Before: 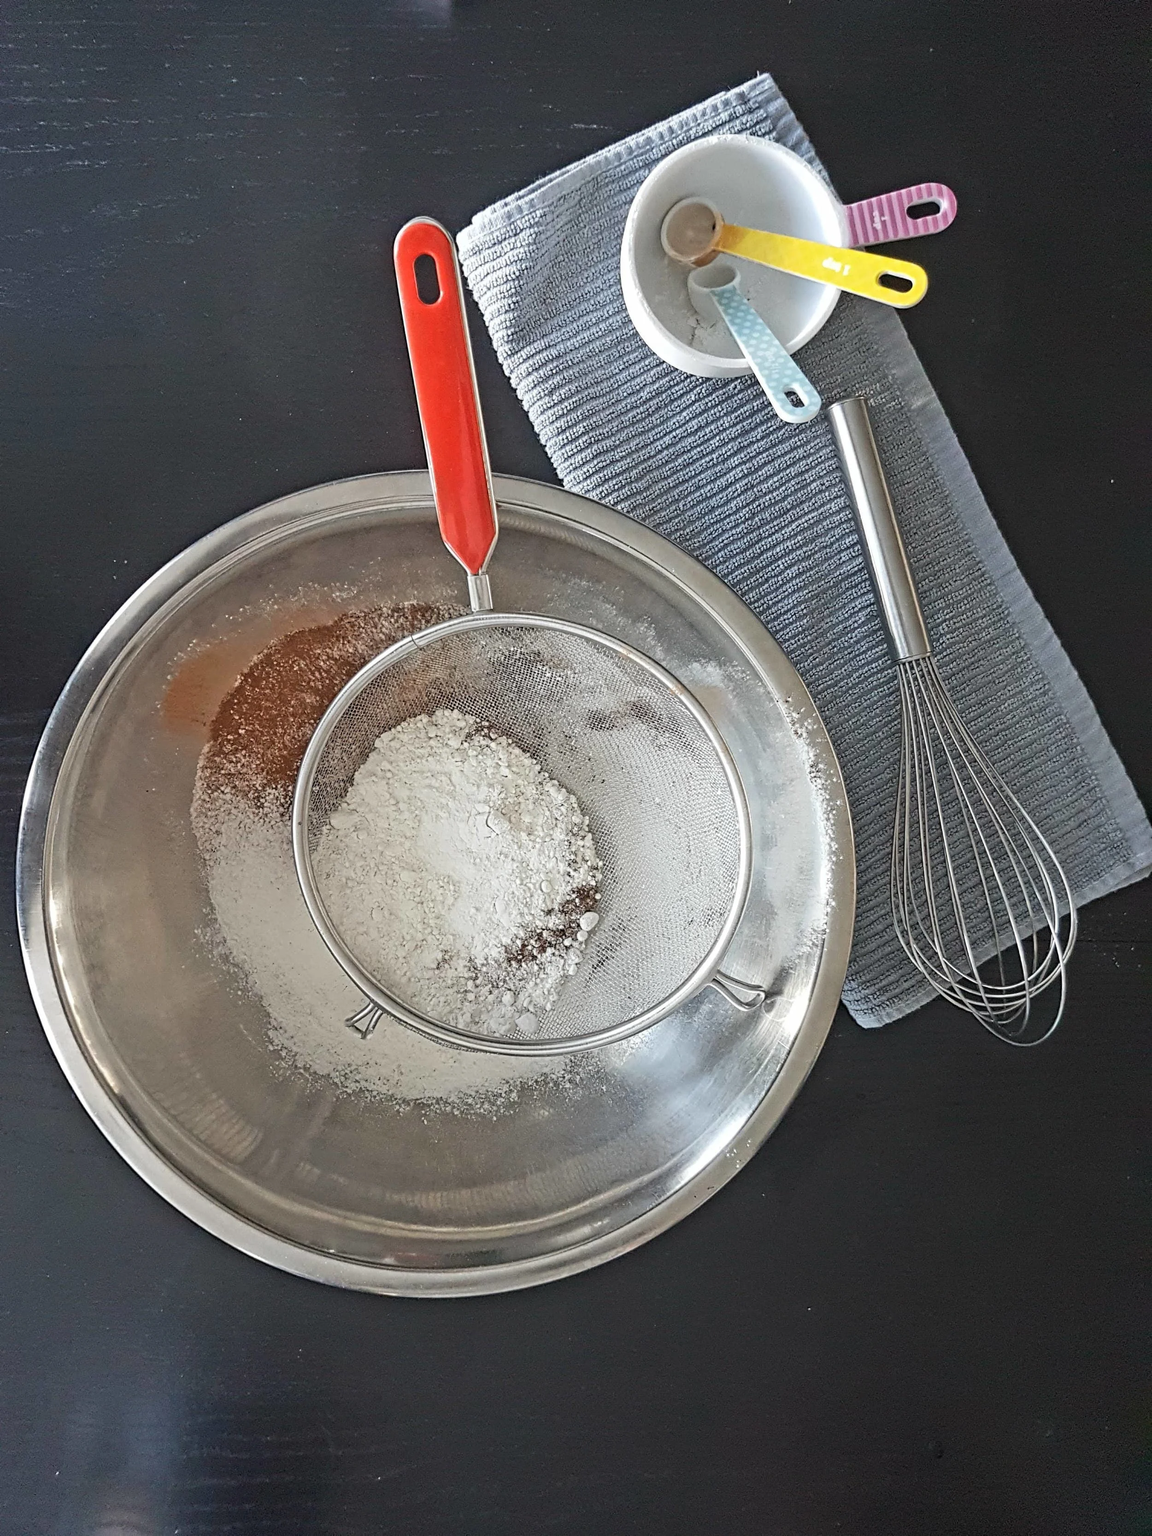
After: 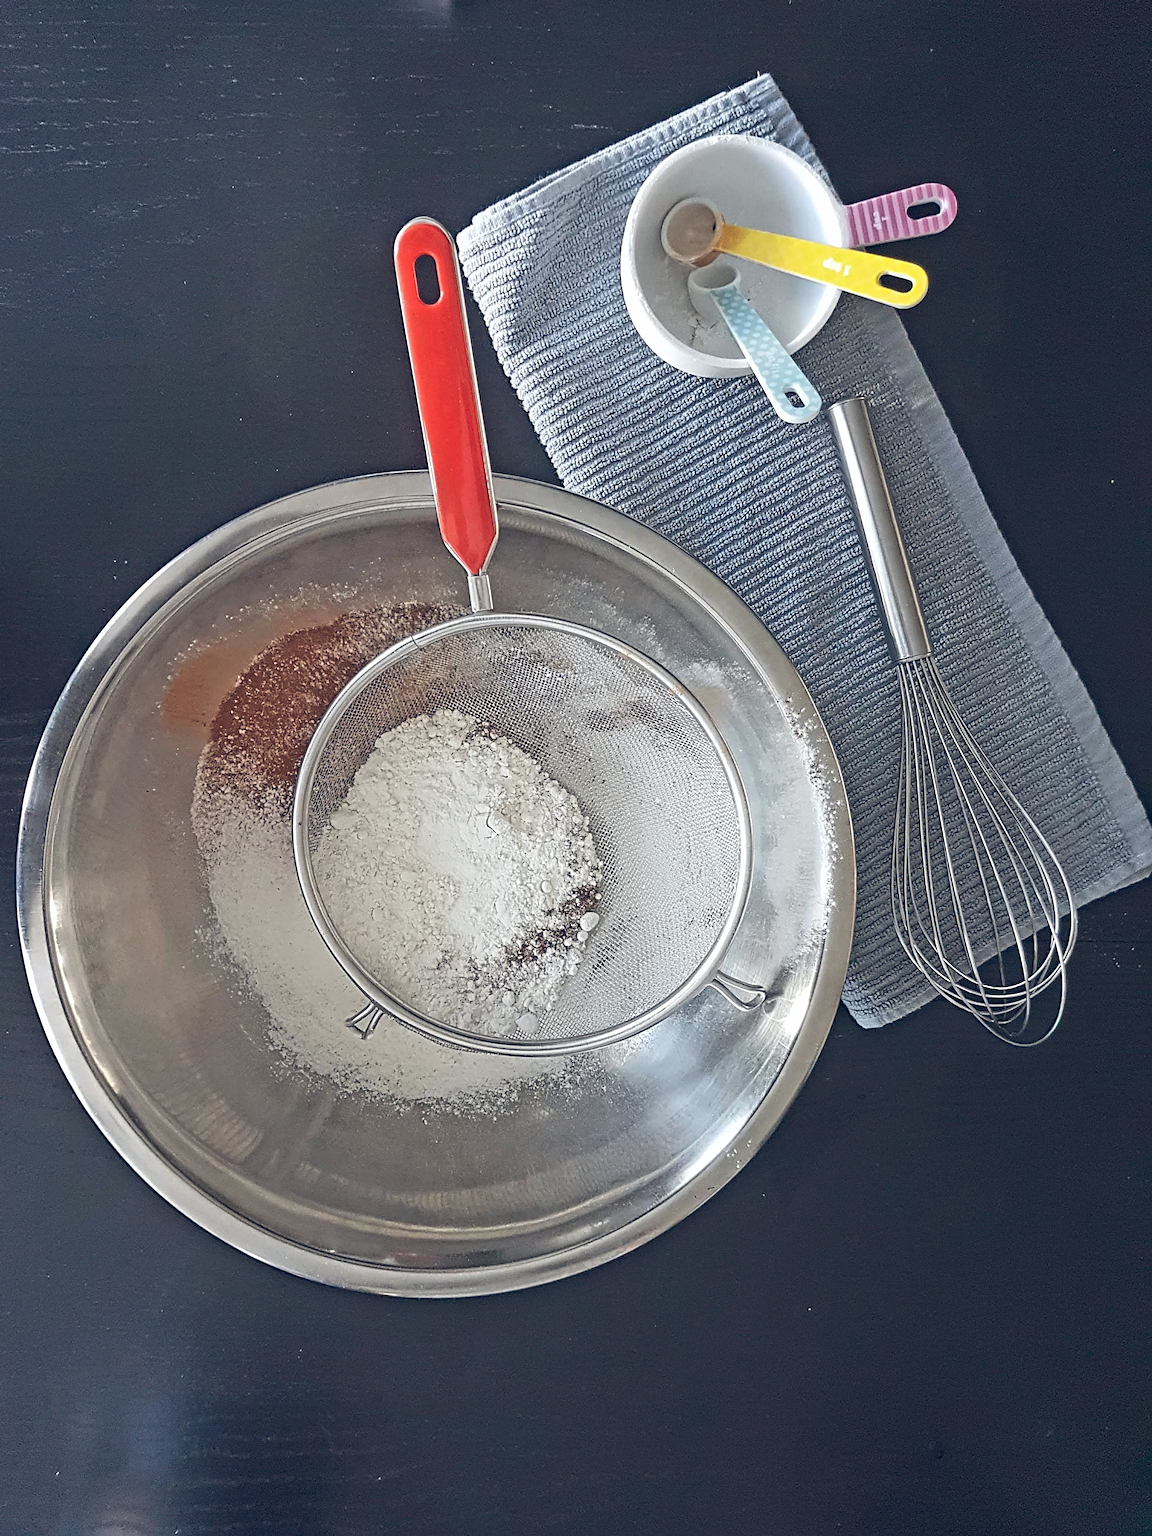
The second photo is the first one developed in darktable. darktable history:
sharpen: on, module defaults
color balance rgb: global offset › luminance 0.392%, global offset › chroma 0.209%, global offset › hue 255.57°, perceptual saturation grading › global saturation 0.686%
